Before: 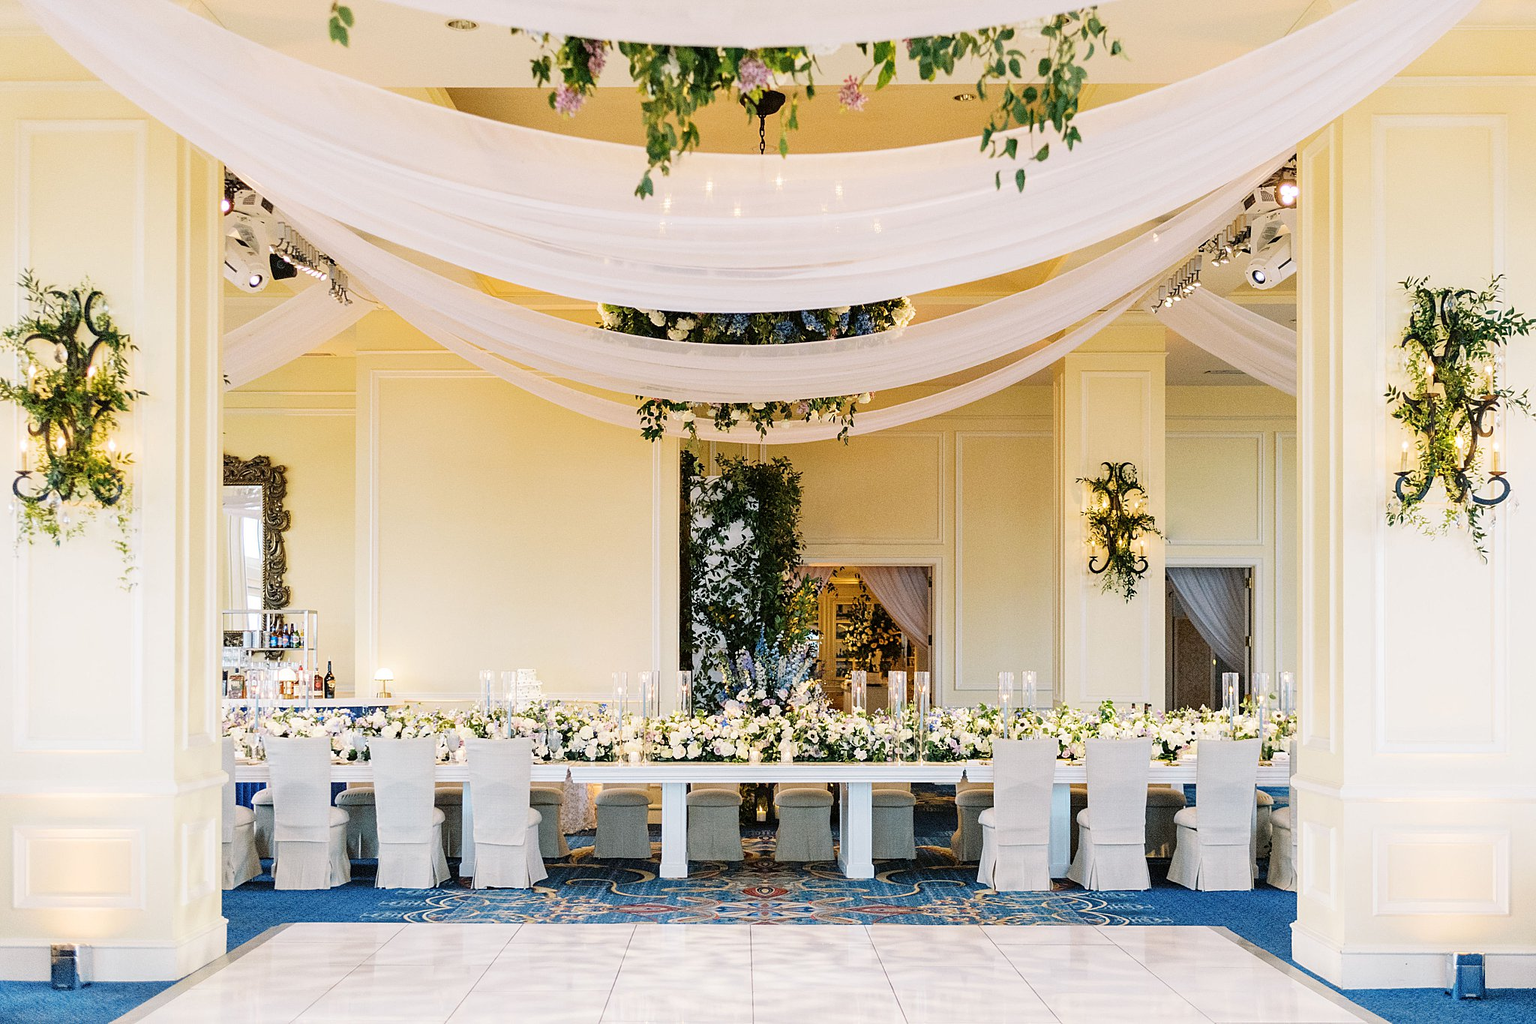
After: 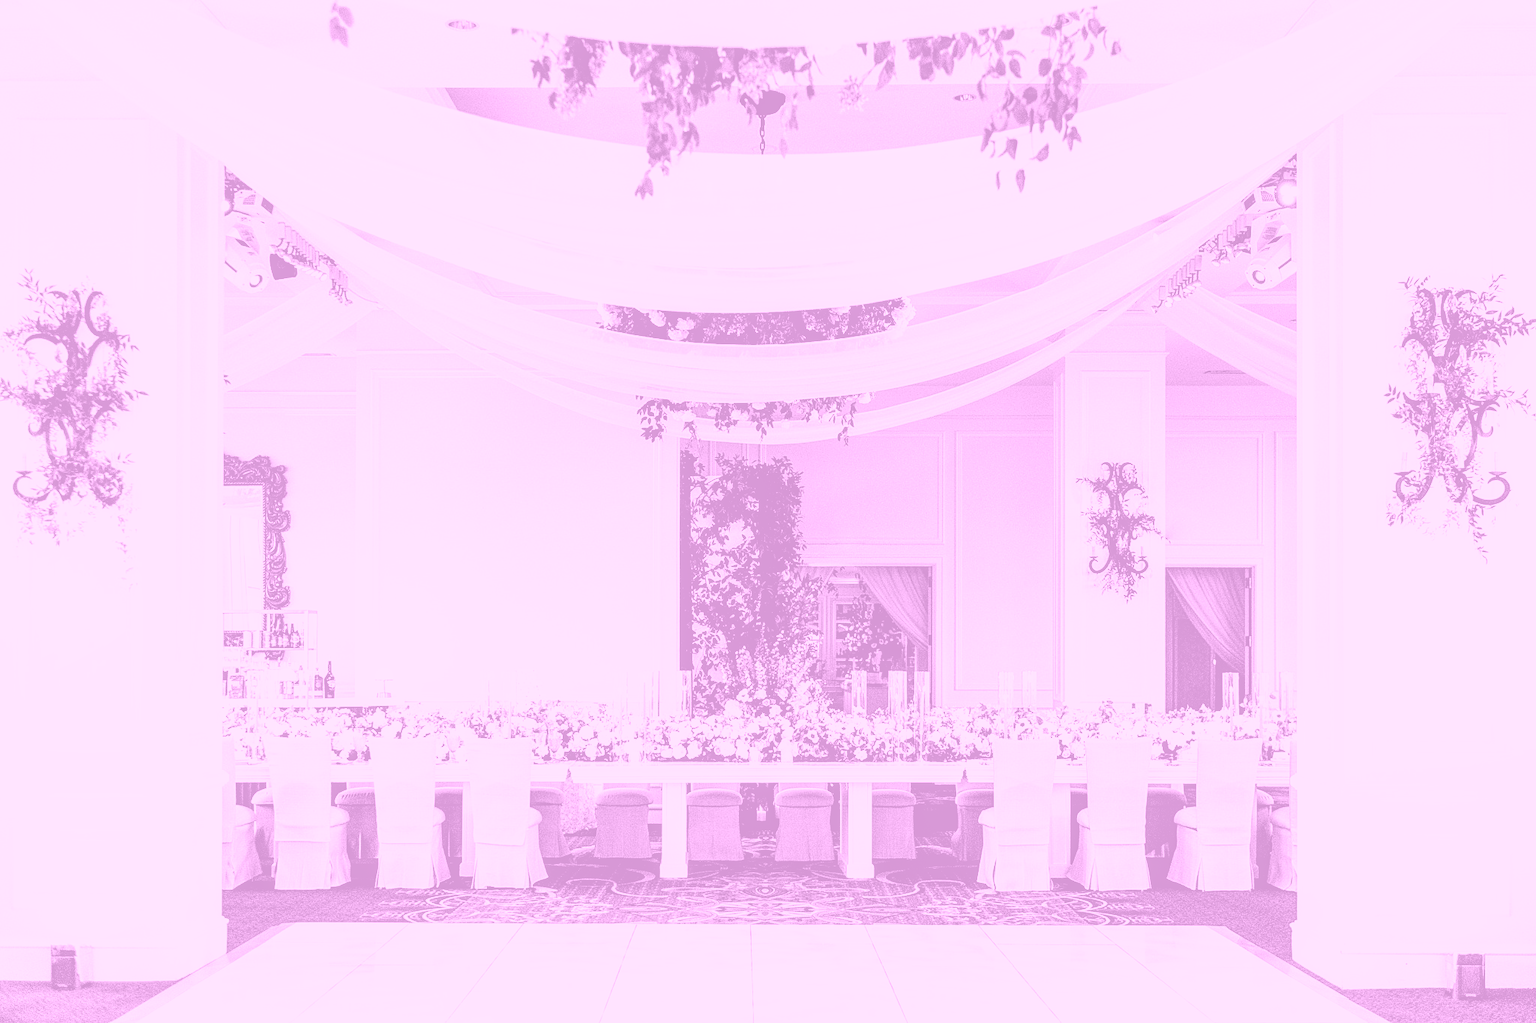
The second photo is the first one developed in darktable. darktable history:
tone curve: curves: ch0 [(0, 0) (0.003, 0.008) (0.011, 0.008) (0.025, 0.008) (0.044, 0.008) (0.069, 0.006) (0.1, 0.006) (0.136, 0.006) (0.177, 0.008) (0.224, 0.012) (0.277, 0.026) (0.335, 0.083) (0.399, 0.165) (0.468, 0.292) (0.543, 0.416) (0.623, 0.535) (0.709, 0.692) (0.801, 0.853) (0.898, 0.981) (1, 1)], preserve colors none
local contrast: detail 110%
exposure: exposure 0.178 EV, compensate exposure bias true, compensate highlight preservation false
colorize: hue 331.2°, saturation 75%, source mix 30.28%, lightness 70.52%, version 1
